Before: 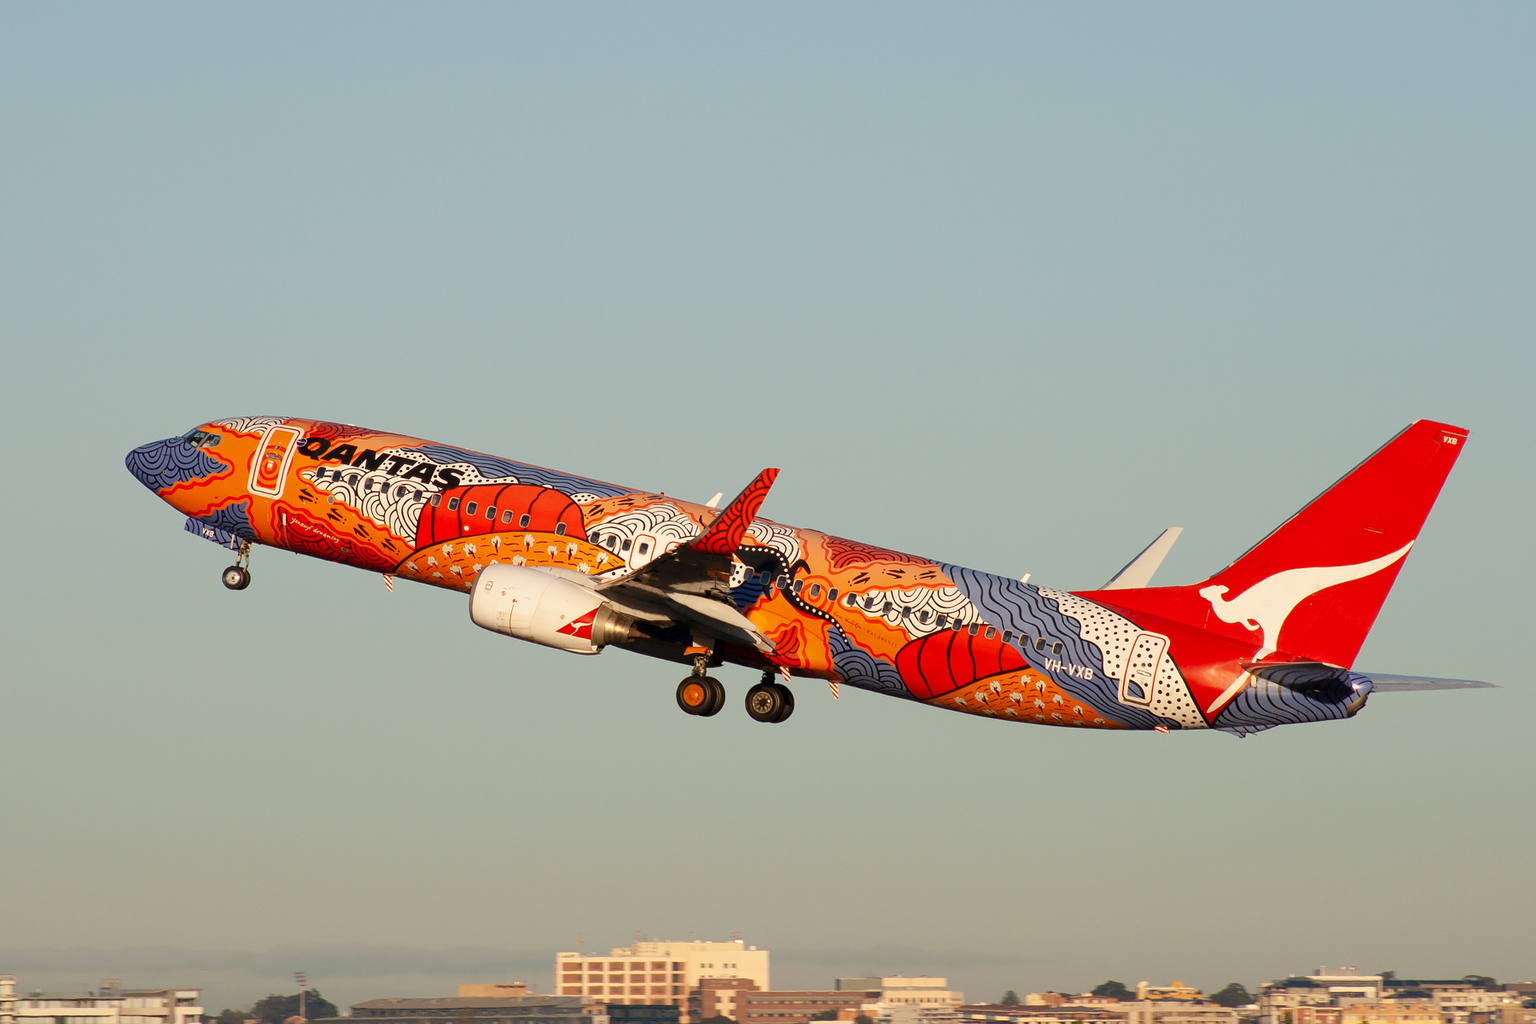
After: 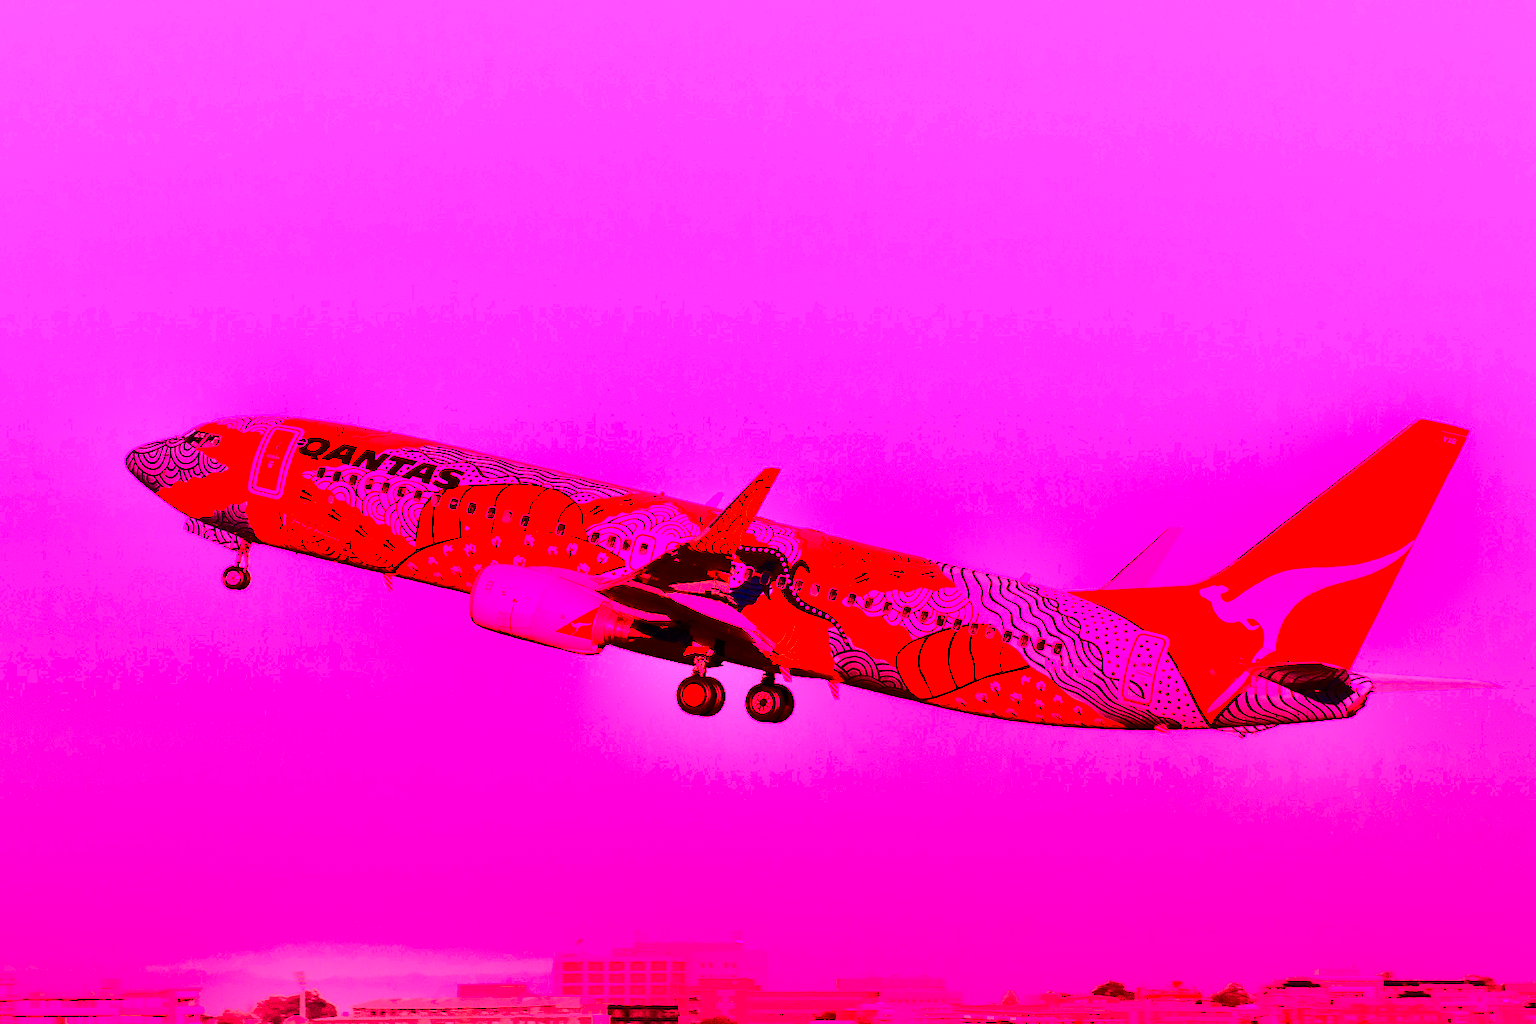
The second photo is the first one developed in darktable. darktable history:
contrast brightness saturation: contrast 0.28
contrast equalizer: octaves 7, y [[0.609, 0.611, 0.615, 0.613, 0.607, 0.603], [0.504, 0.498, 0.496, 0.499, 0.506, 0.516], [0 ×6], [0 ×6], [0 ×6]]
white balance: red 4.26, blue 1.802
